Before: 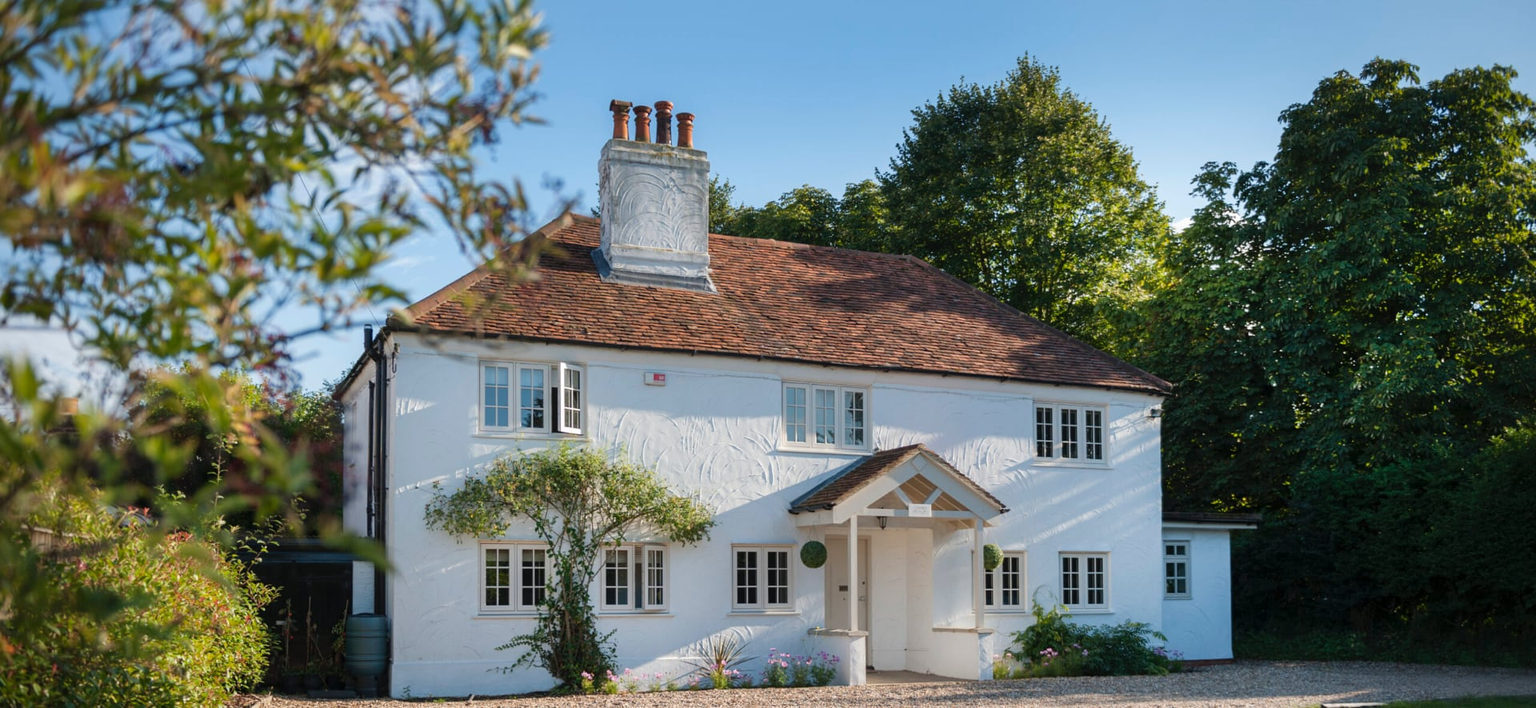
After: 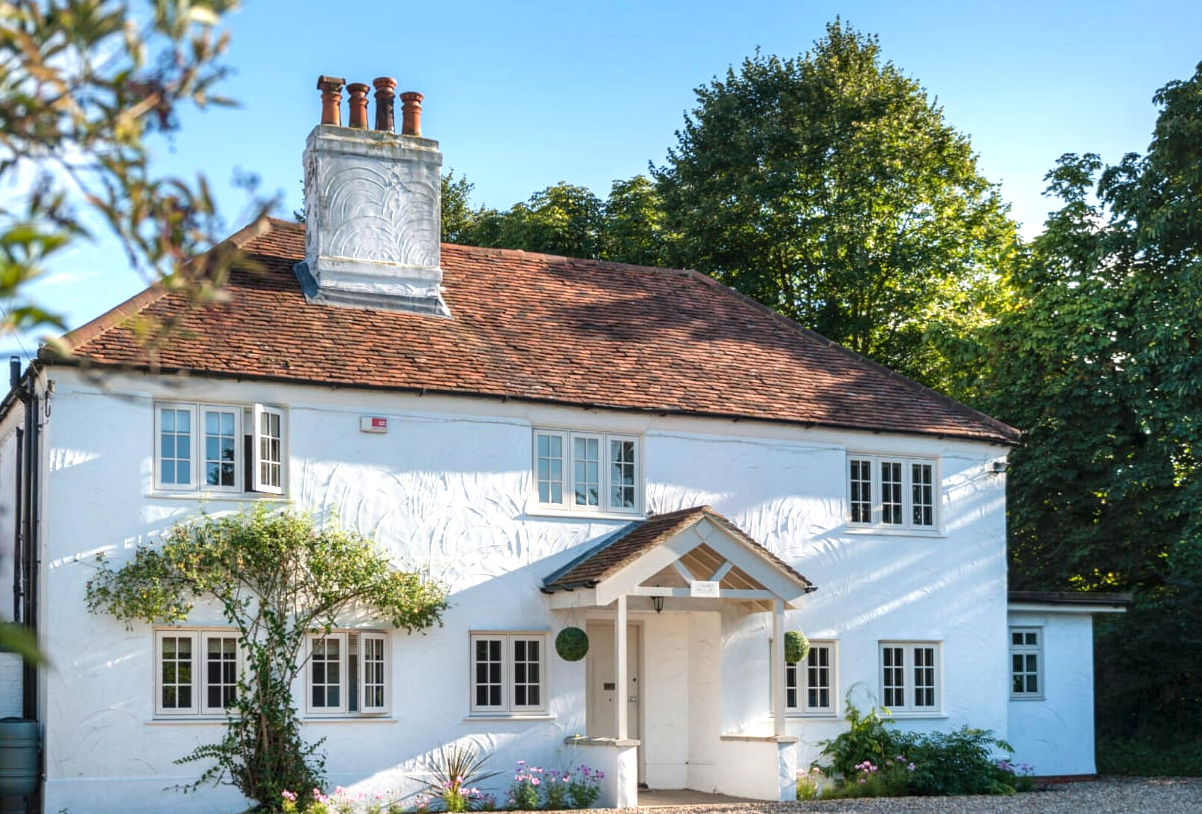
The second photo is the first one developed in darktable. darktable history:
exposure: exposure 0.57 EV, compensate exposure bias true, compensate highlight preservation false
local contrast: on, module defaults
crop and rotate: left 23.212%, top 5.641%, right 14.152%, bottom 2.289%
